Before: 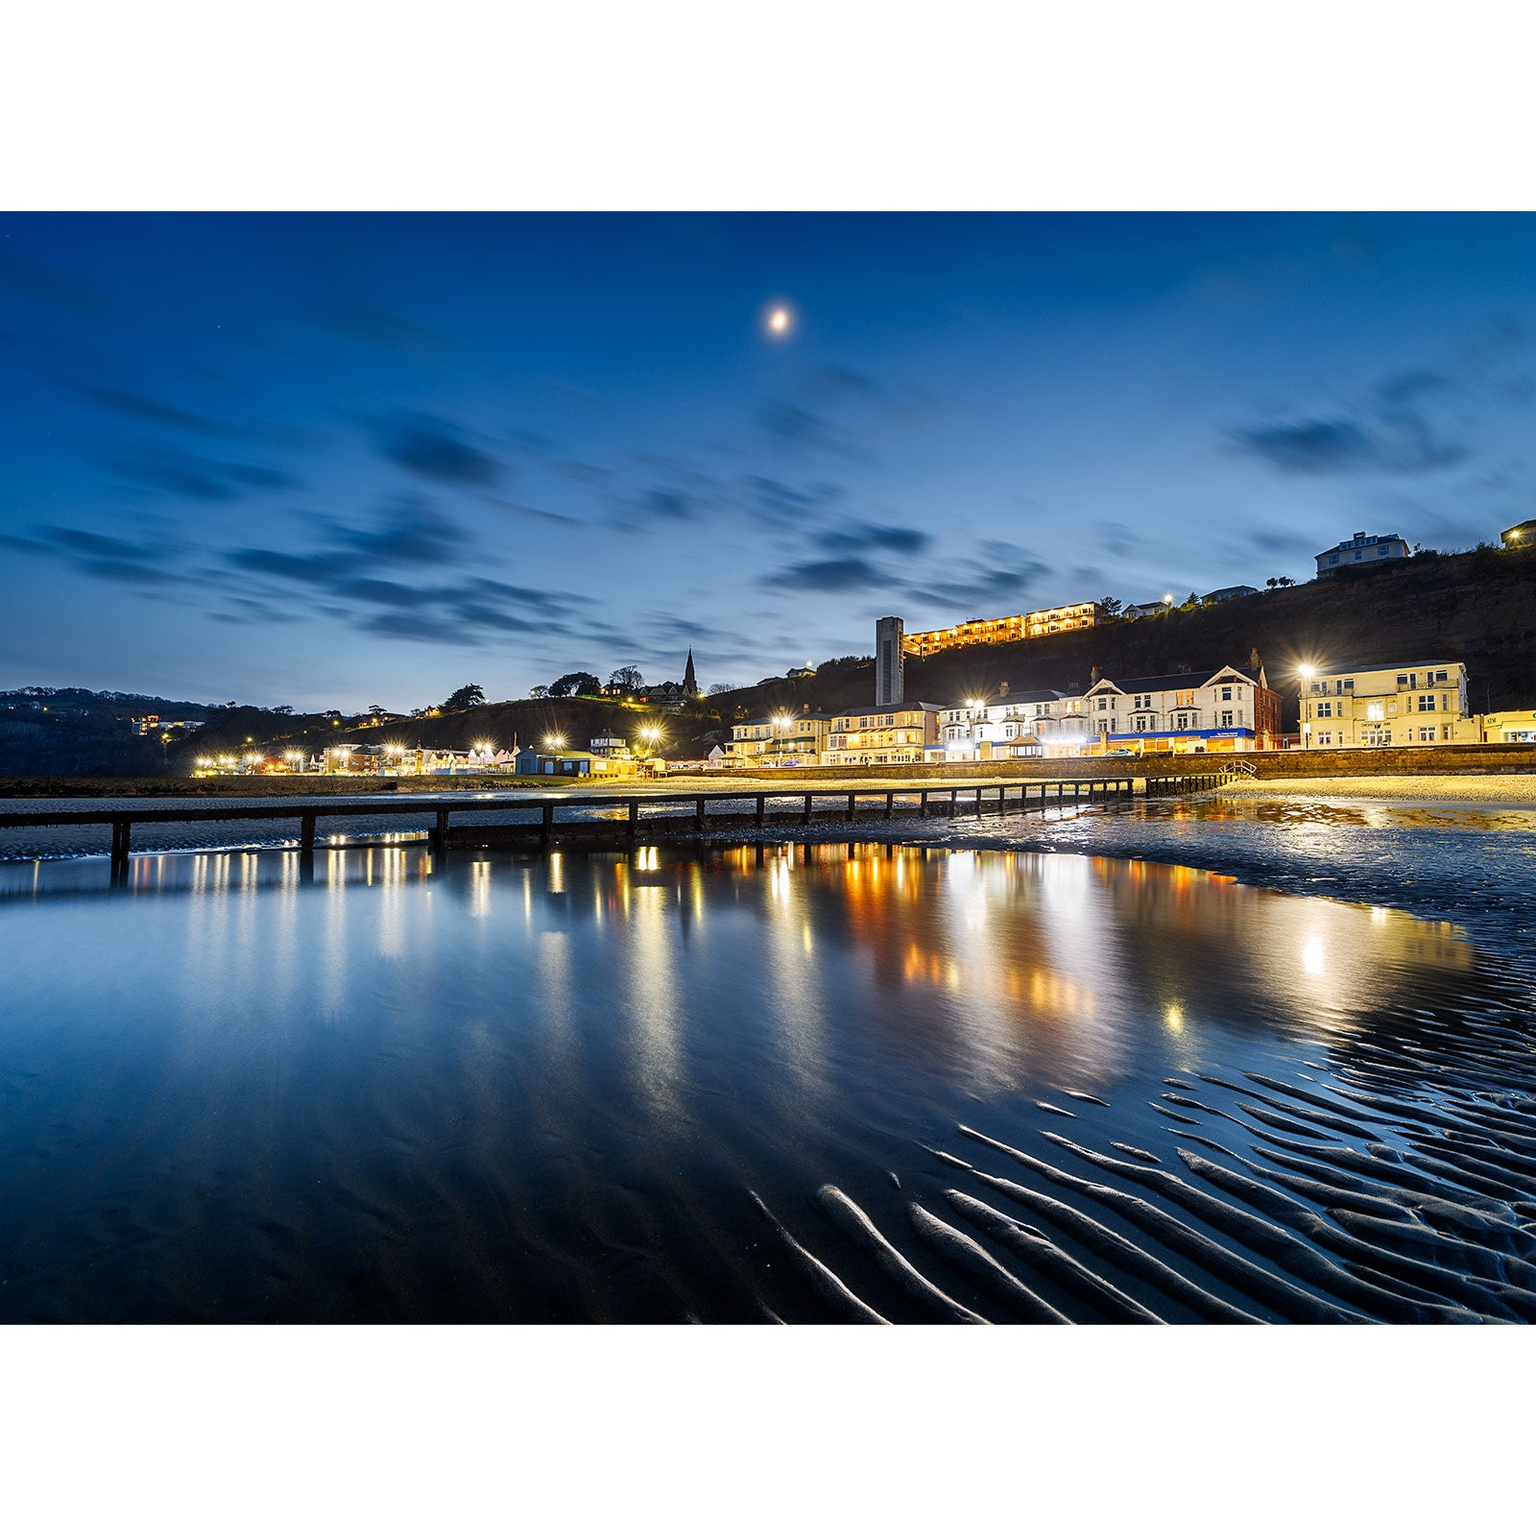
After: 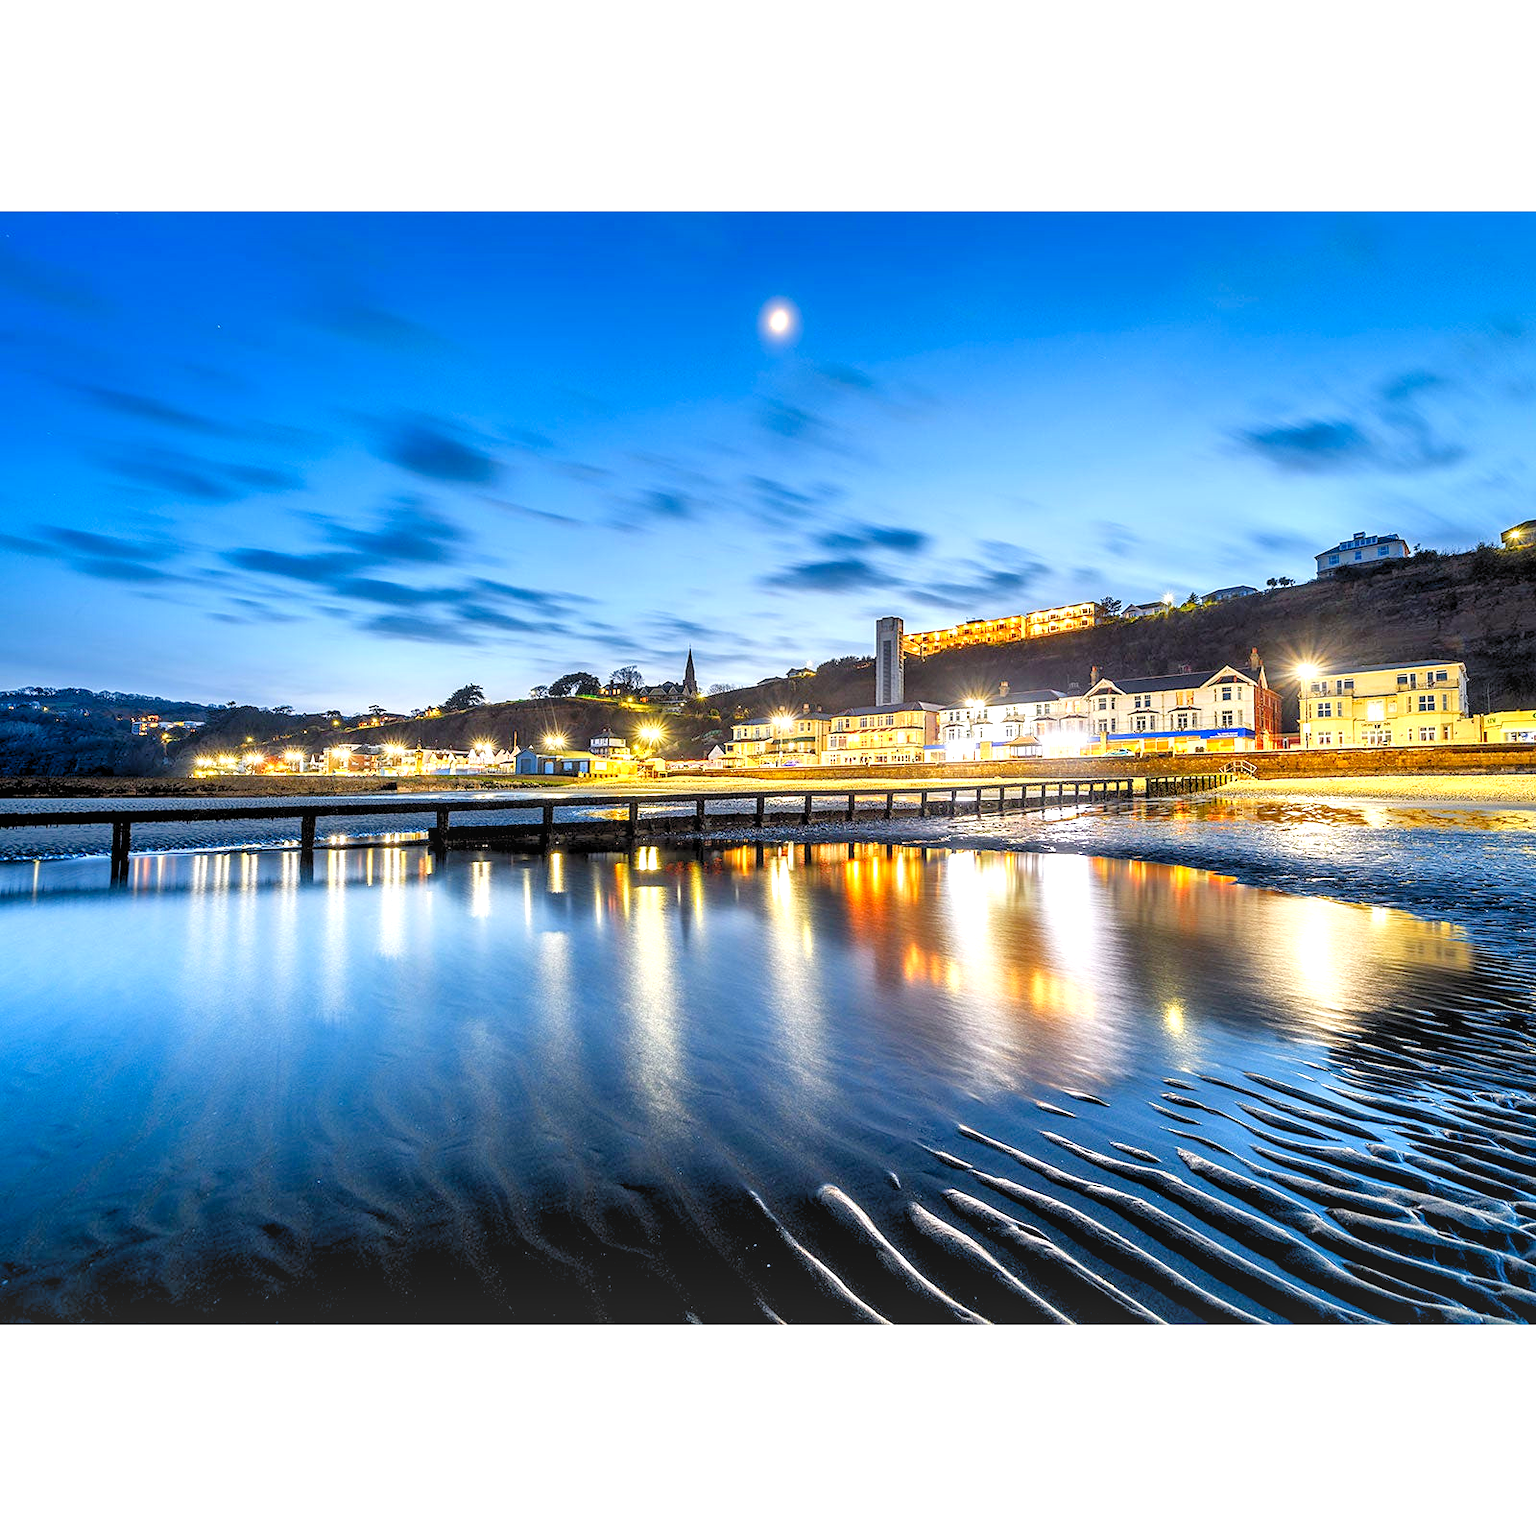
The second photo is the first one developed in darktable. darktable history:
local contrast: on, module defaults
levels: levels [0.036, 0.364, 0.827]
tone equalizer: on, module defaults
